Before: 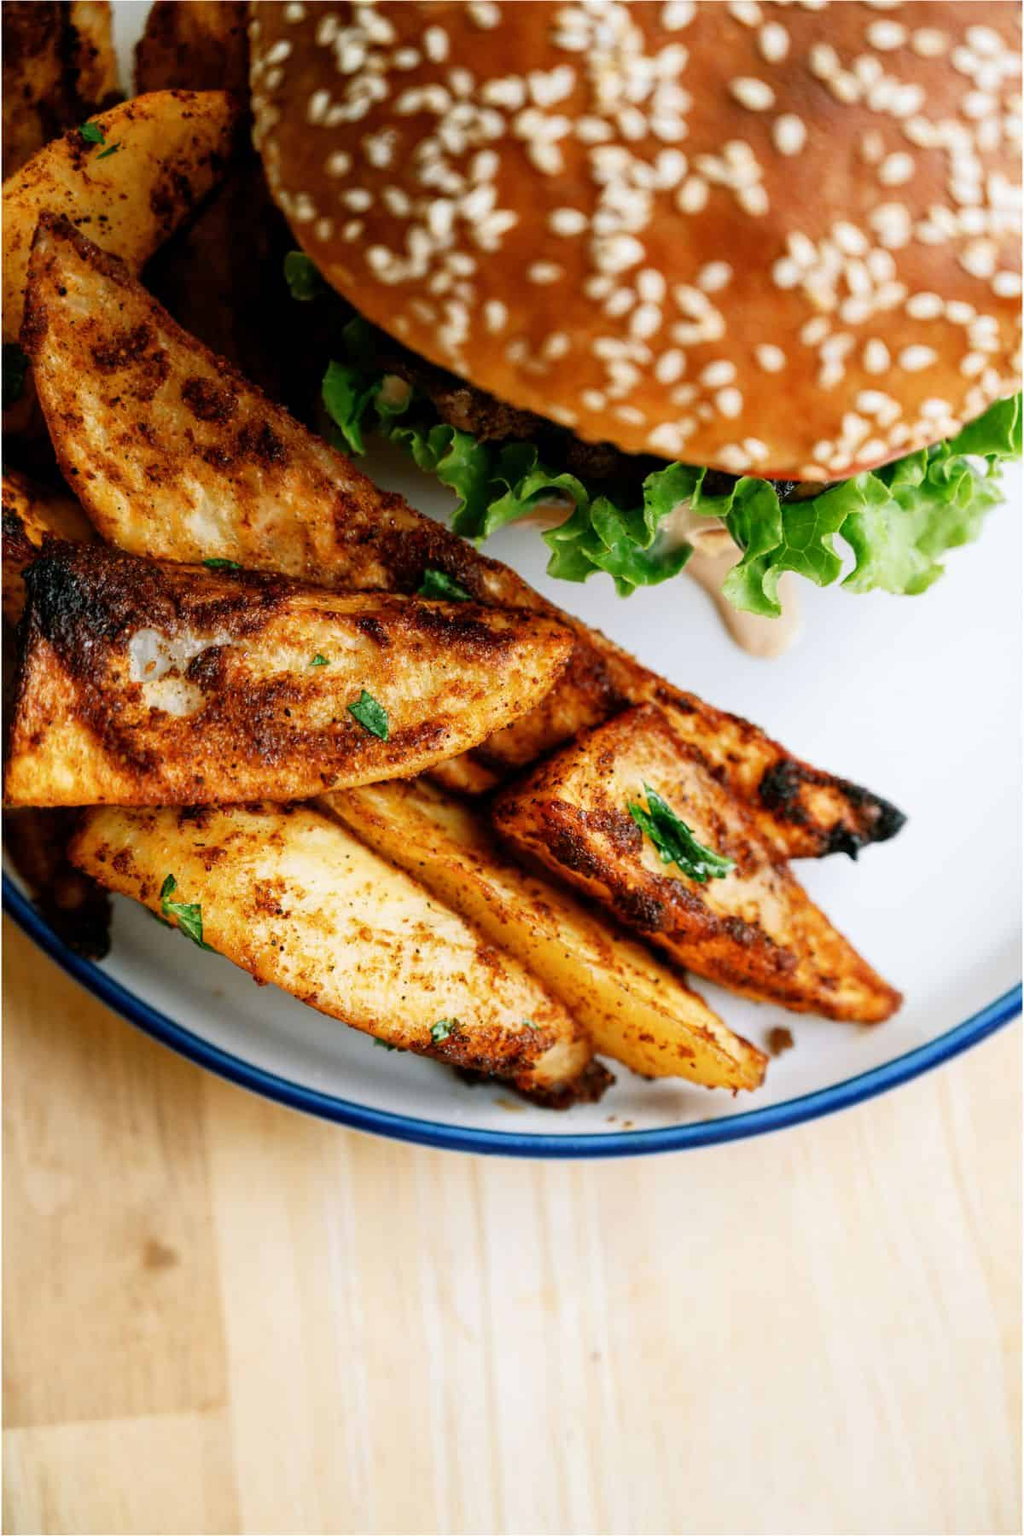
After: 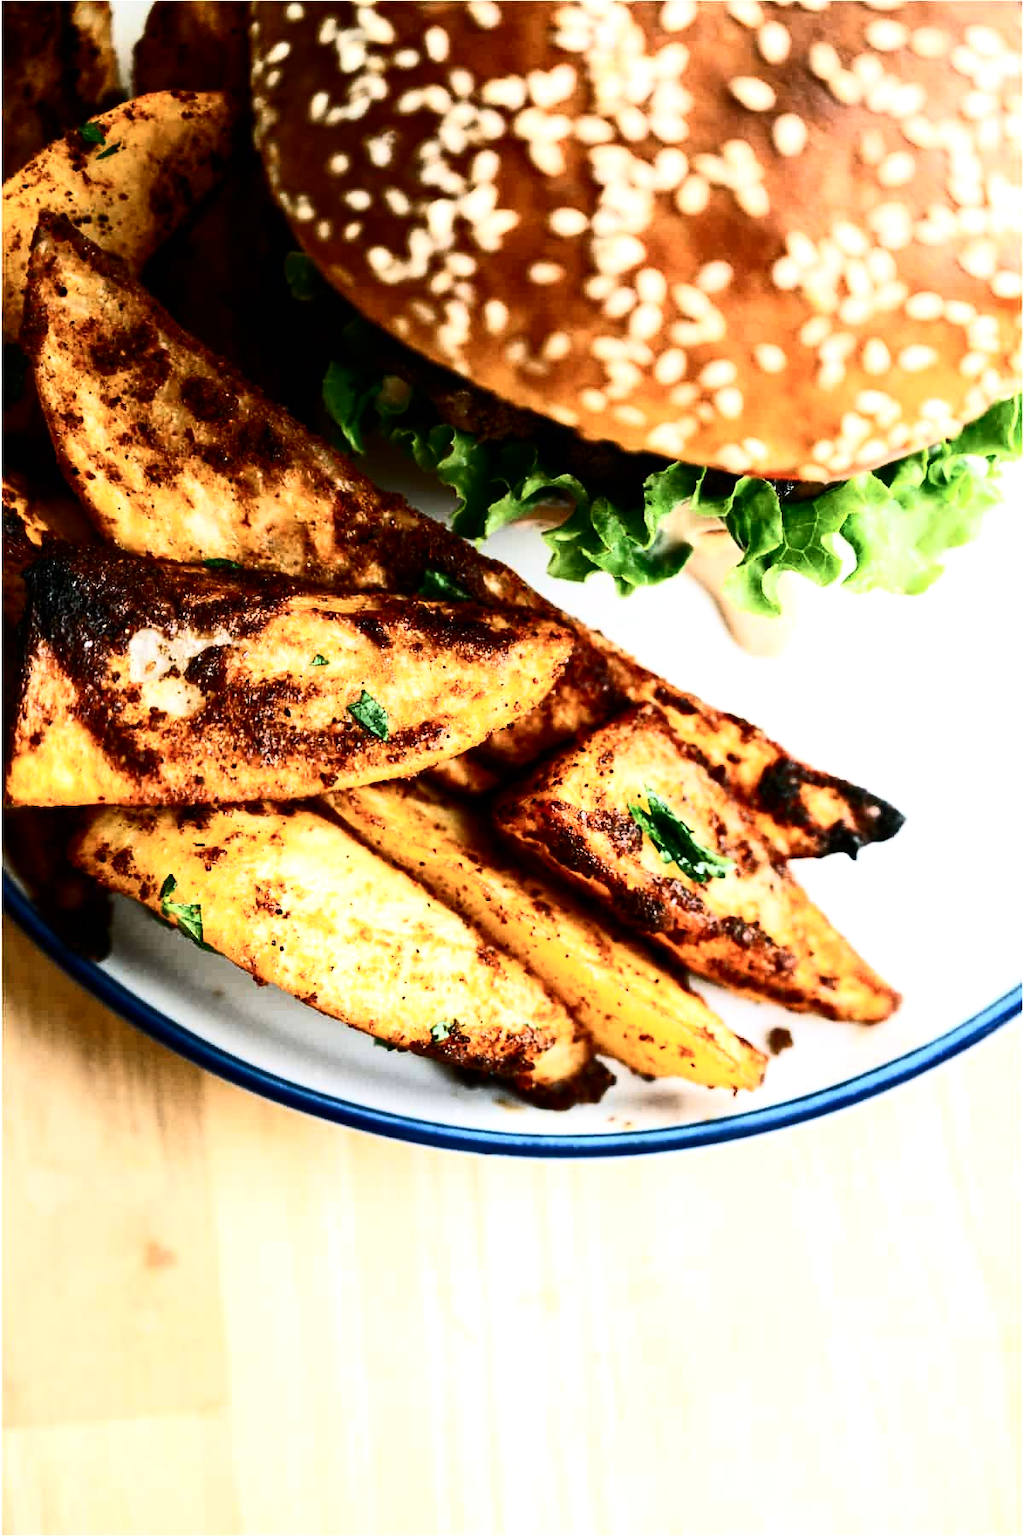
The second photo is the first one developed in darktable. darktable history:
contrast brightness saturation: contrast 0.39, brightness 0.1
tone equalizer: -8 EV -0.75 EV, -7 EV -0.7 EV, -6 EV -0.6 EV, -5 EV -0.4 EV, -3 EV 0.4 EV, -2 EV 0.6 EV, -1 EV 0.7 EV, +0 EV 0.75 EV, edges refinement/feathering 500, mask exposure compensation -1.57 EV, preserve details no
